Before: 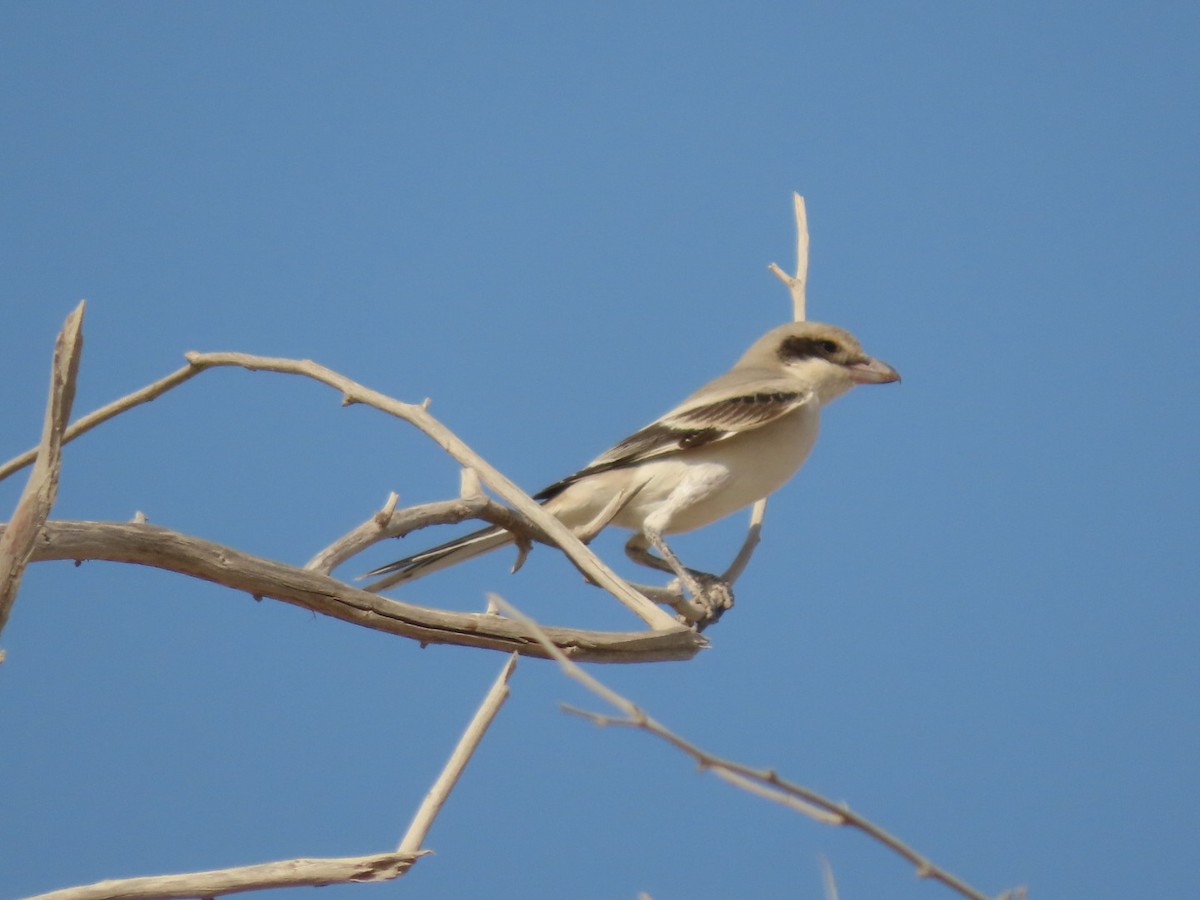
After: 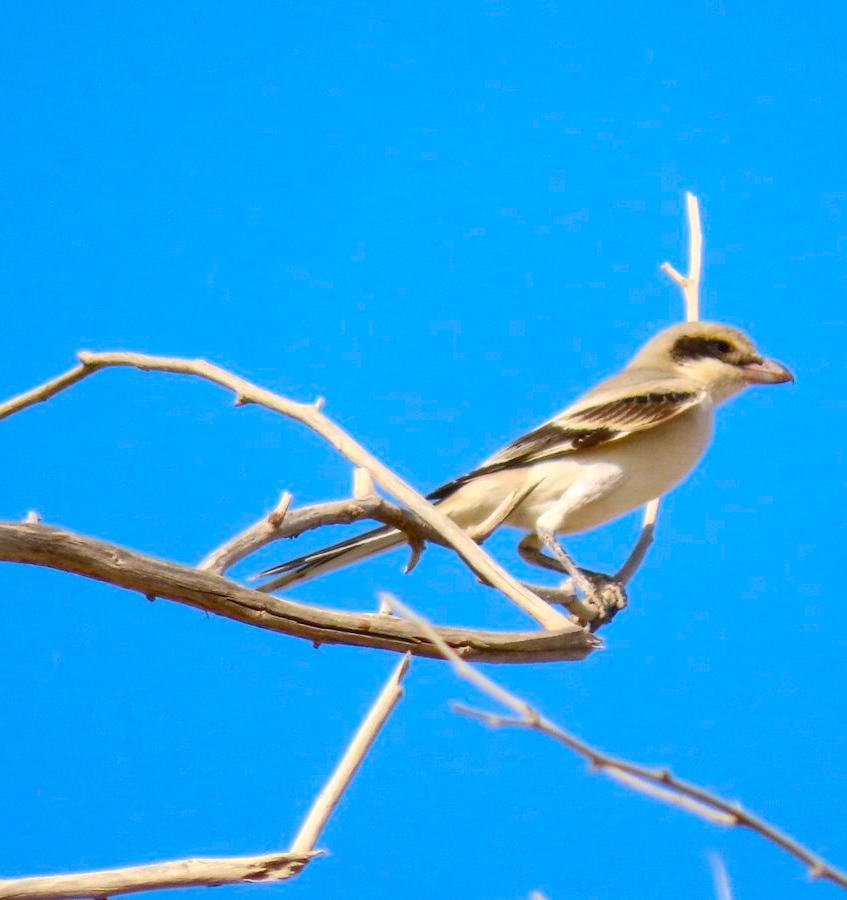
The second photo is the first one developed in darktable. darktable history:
color calibration: illuminant as shot in camera, x 0.358, y 0.373, temperature 4628.91 K
local contrast: on, module defaults
exposure: black level correction 0.002, exposure 0.147 EV, compensate highlight preservation false
contrast brightness saturation: contrast 0.229, brightness 0.096, saturation 0.288
crop and rotate: left 8.971%, right 20.367%
color balance rgb: linear chroma grading › global chroma 14.601%, perceptual saturation grading › global saturation 30.492%
